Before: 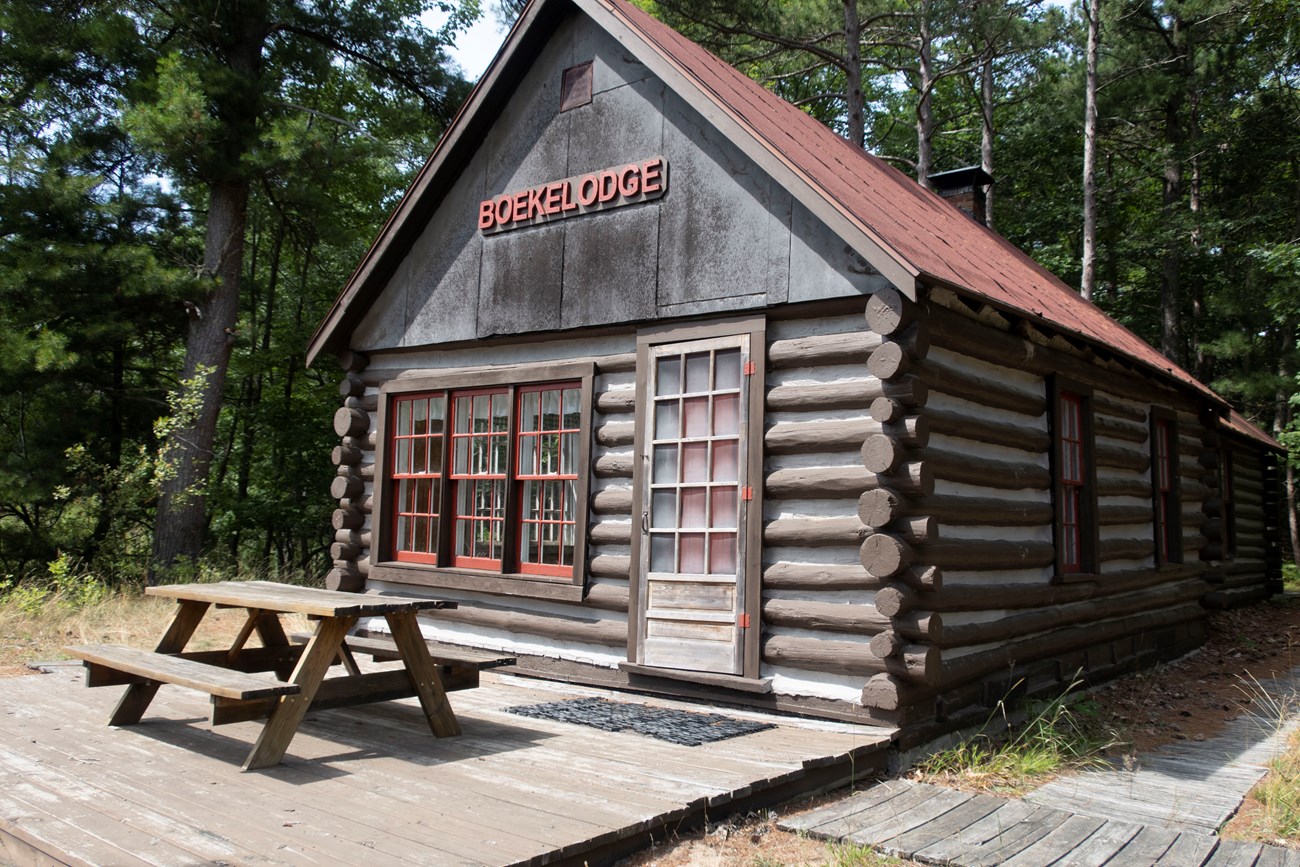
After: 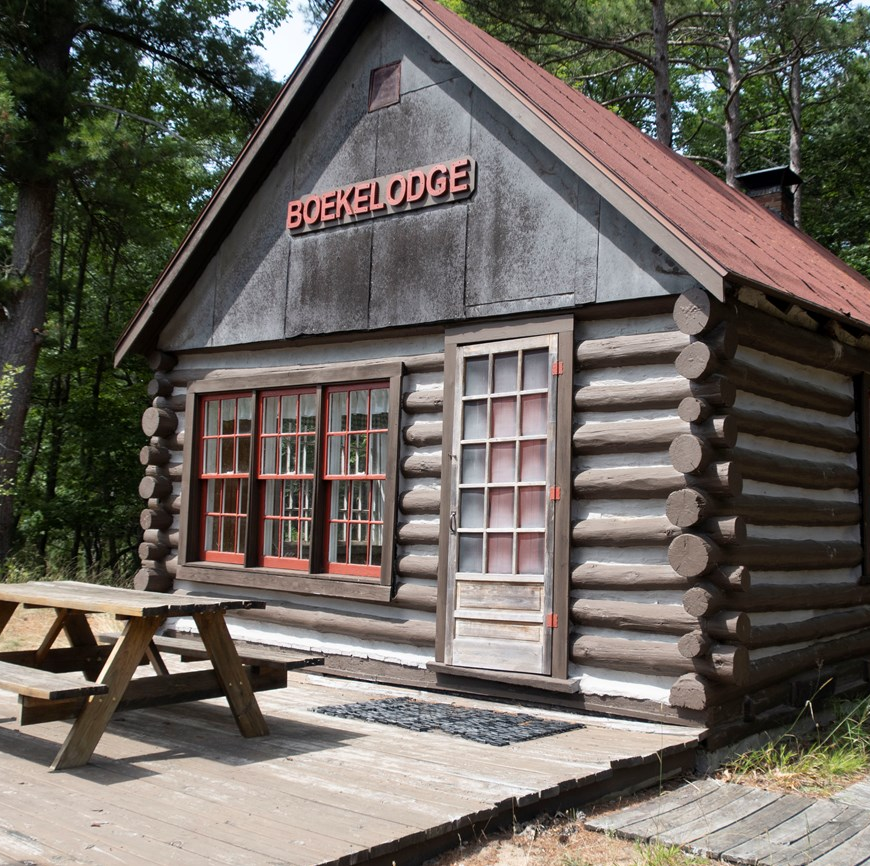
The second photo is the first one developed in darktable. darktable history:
crop and rotate: left 14.837%, right 18.184%
